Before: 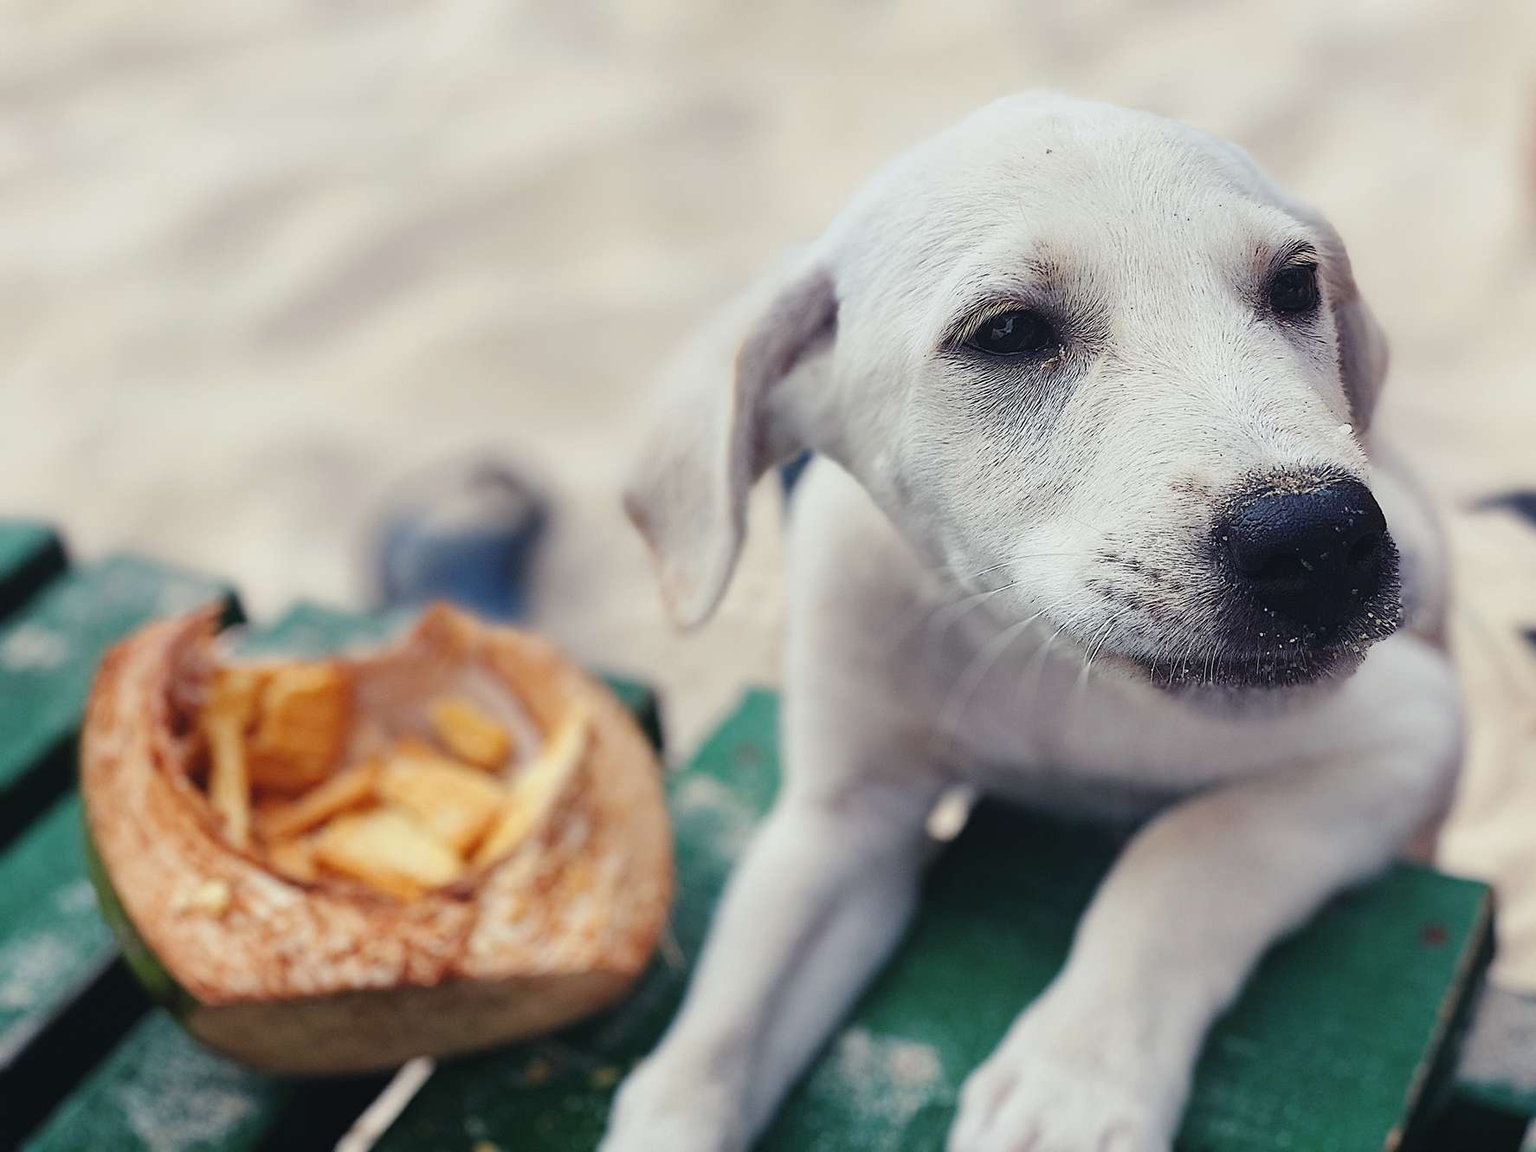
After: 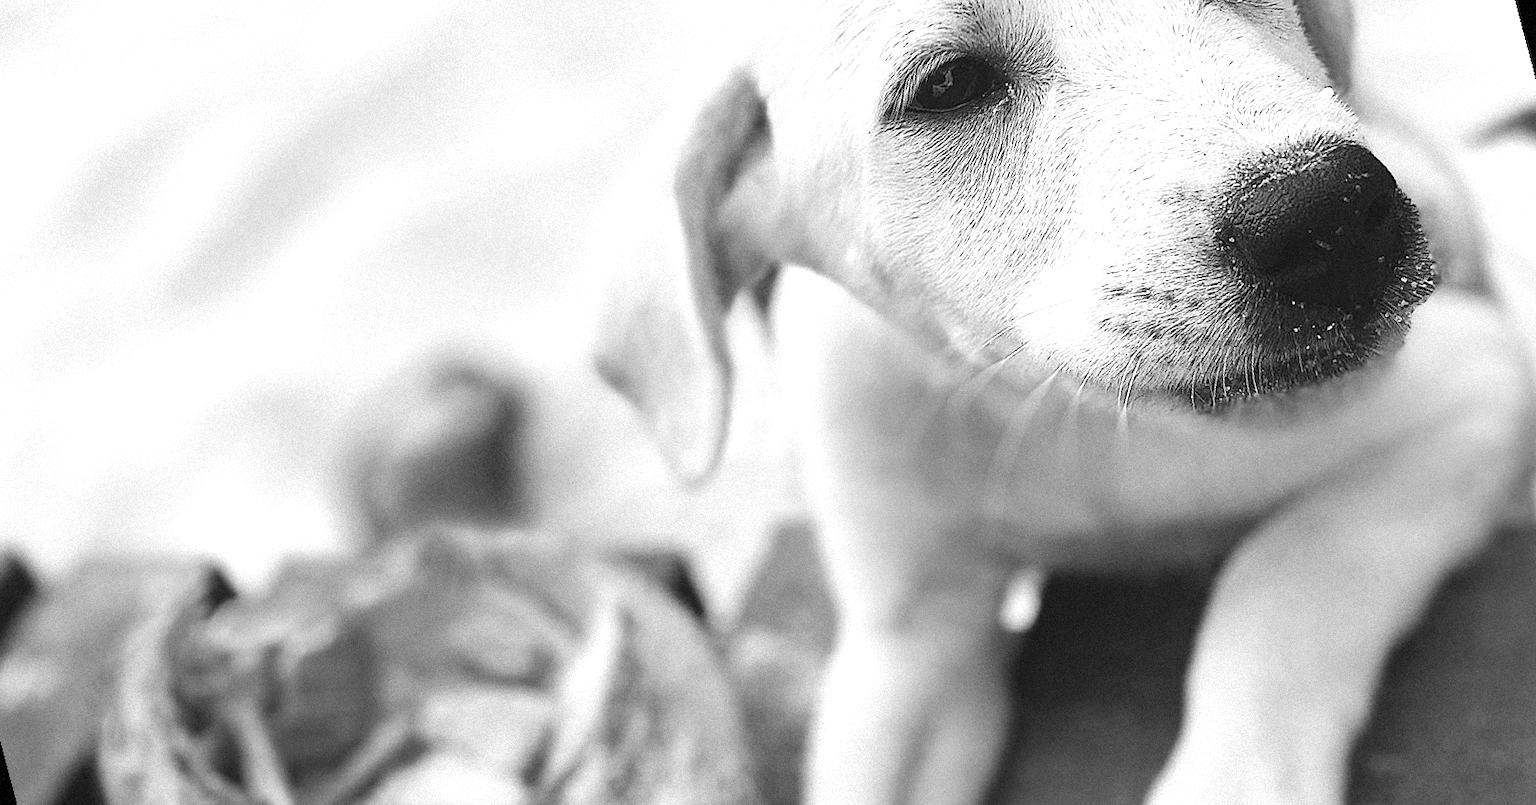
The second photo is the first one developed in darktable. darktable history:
exposure: black level correction 0, exposure 0.7 EV, compensate exposure bias true, compensate highlight preservation false
monochrome: a 0, b 0, size 0.5, highlights 0.57
grain: mid-tones bias 0%
rotate and perspective: rotation -14.8°, crop left 0.1, crop right 0.903, crop top 0.25, crop bottom 0.748
